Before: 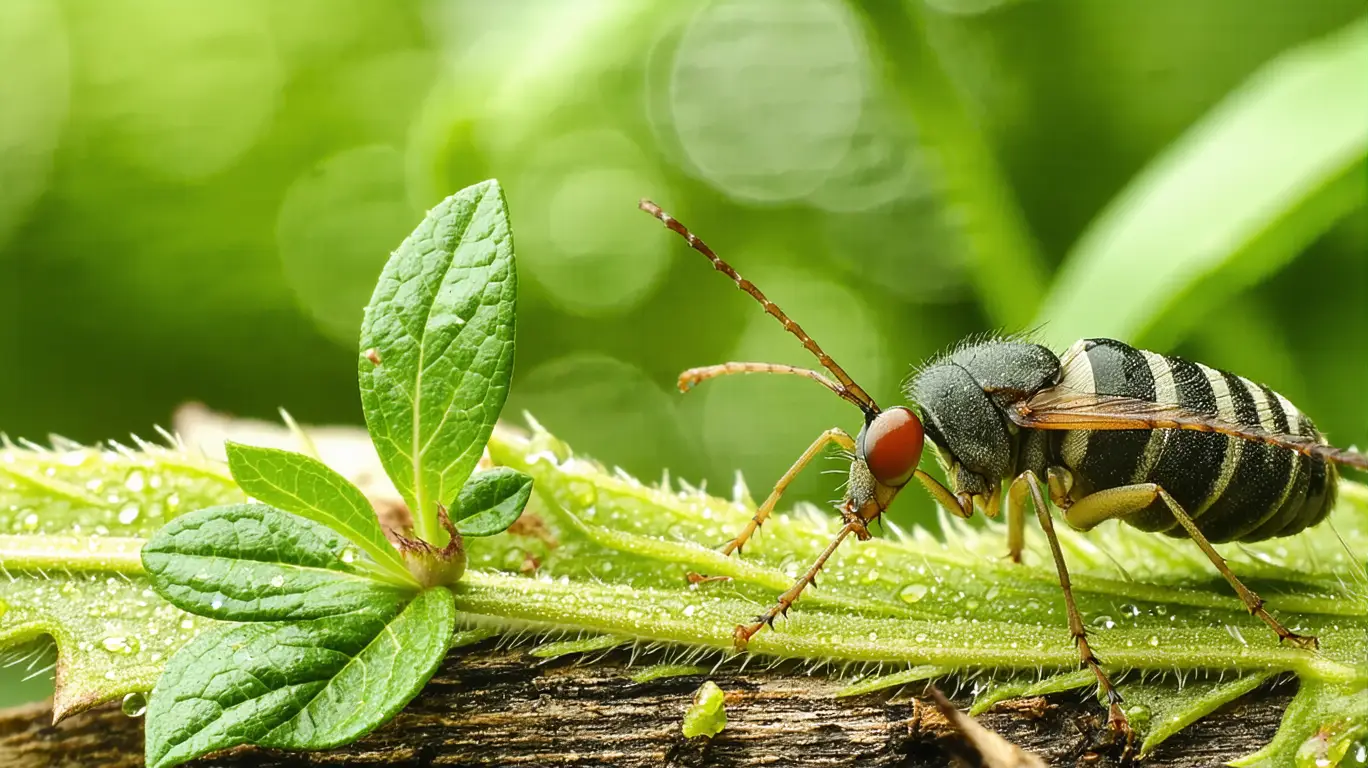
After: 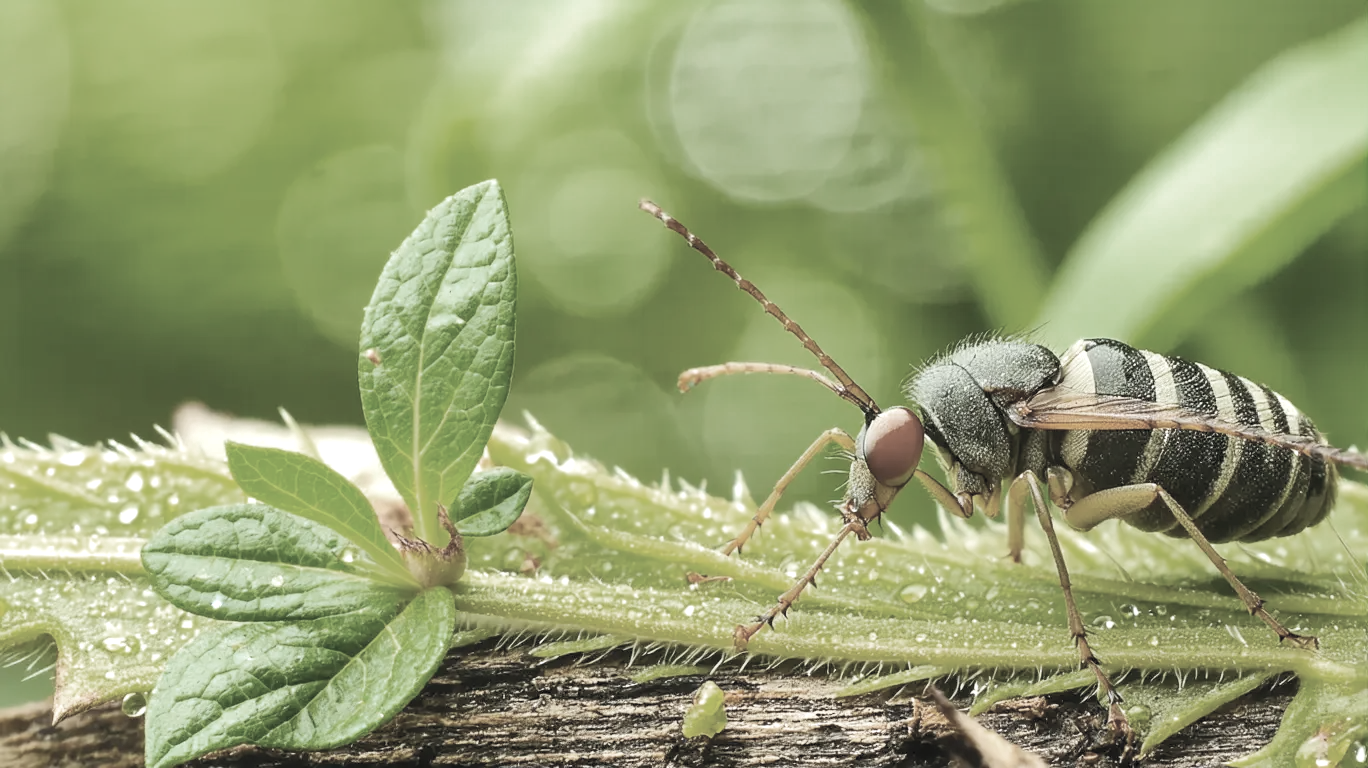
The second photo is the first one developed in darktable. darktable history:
exposure: black level correction 0, exposure 0.5 EV, compensate exposure bias true, compensate highlight preservation false
contrast brightness saturation: contrast 0.14, brightness 0.21
color zones: curves: ch0 [(0, 0.487) (0.241, 0.395) (0.434, 0.373) (0.658, 0.412) (0.838, 0.487)]; ch1 [(0, 0) (0.053, 0.053) (0.211, 0.202) (0.579, 0.259) (0.781, 0.241)]
